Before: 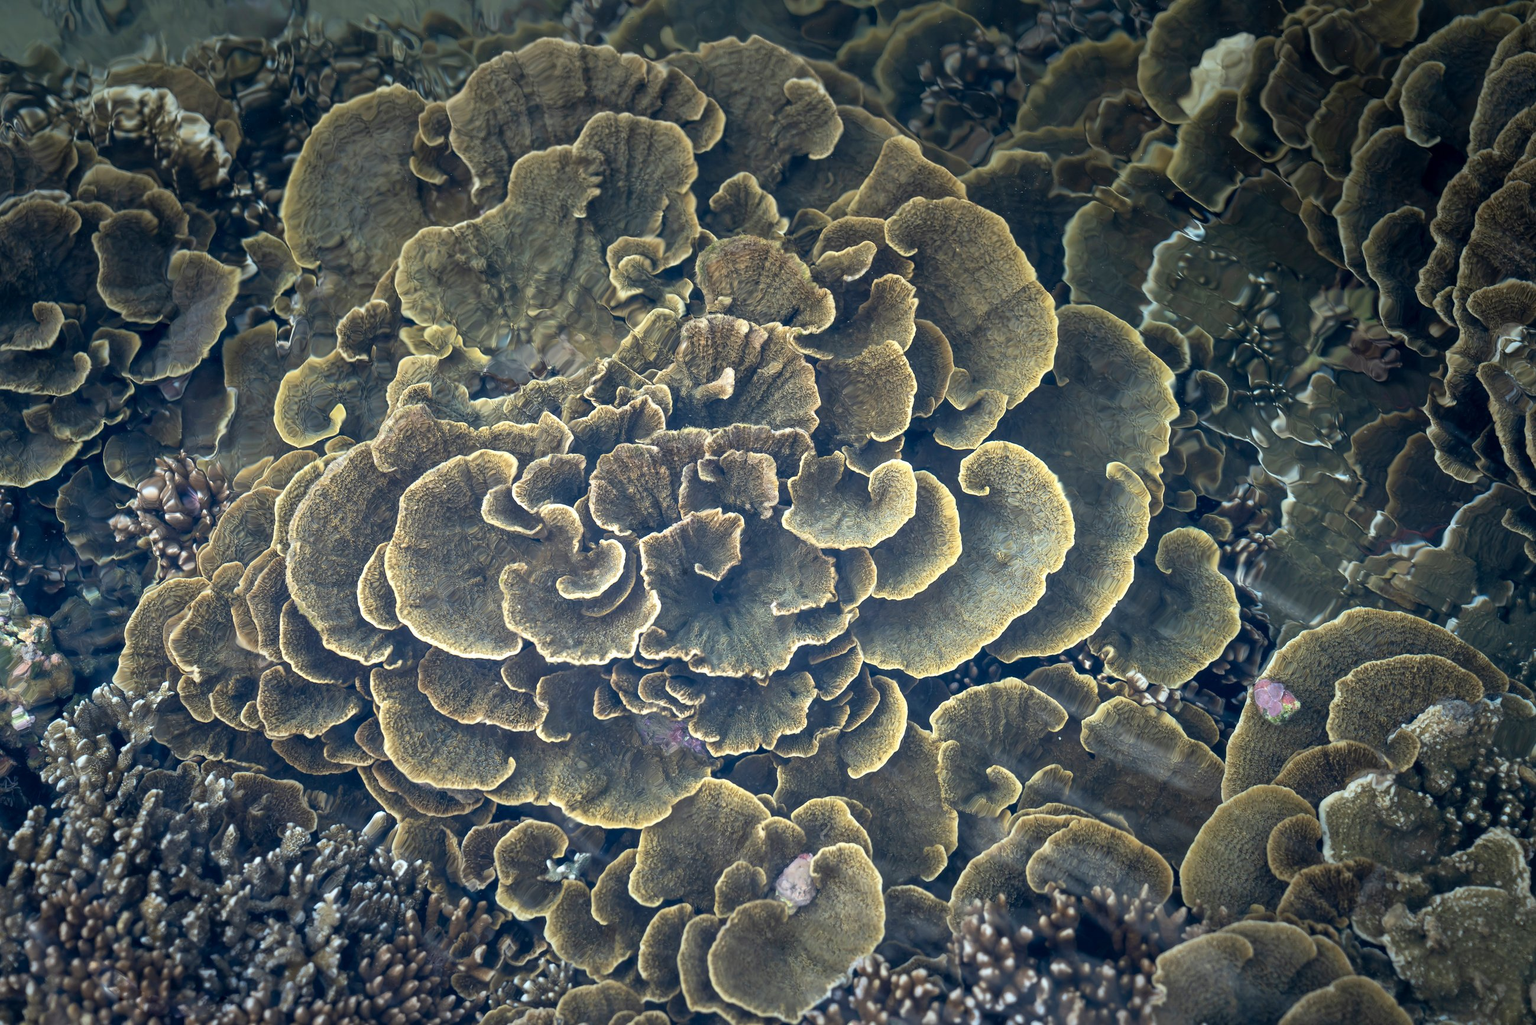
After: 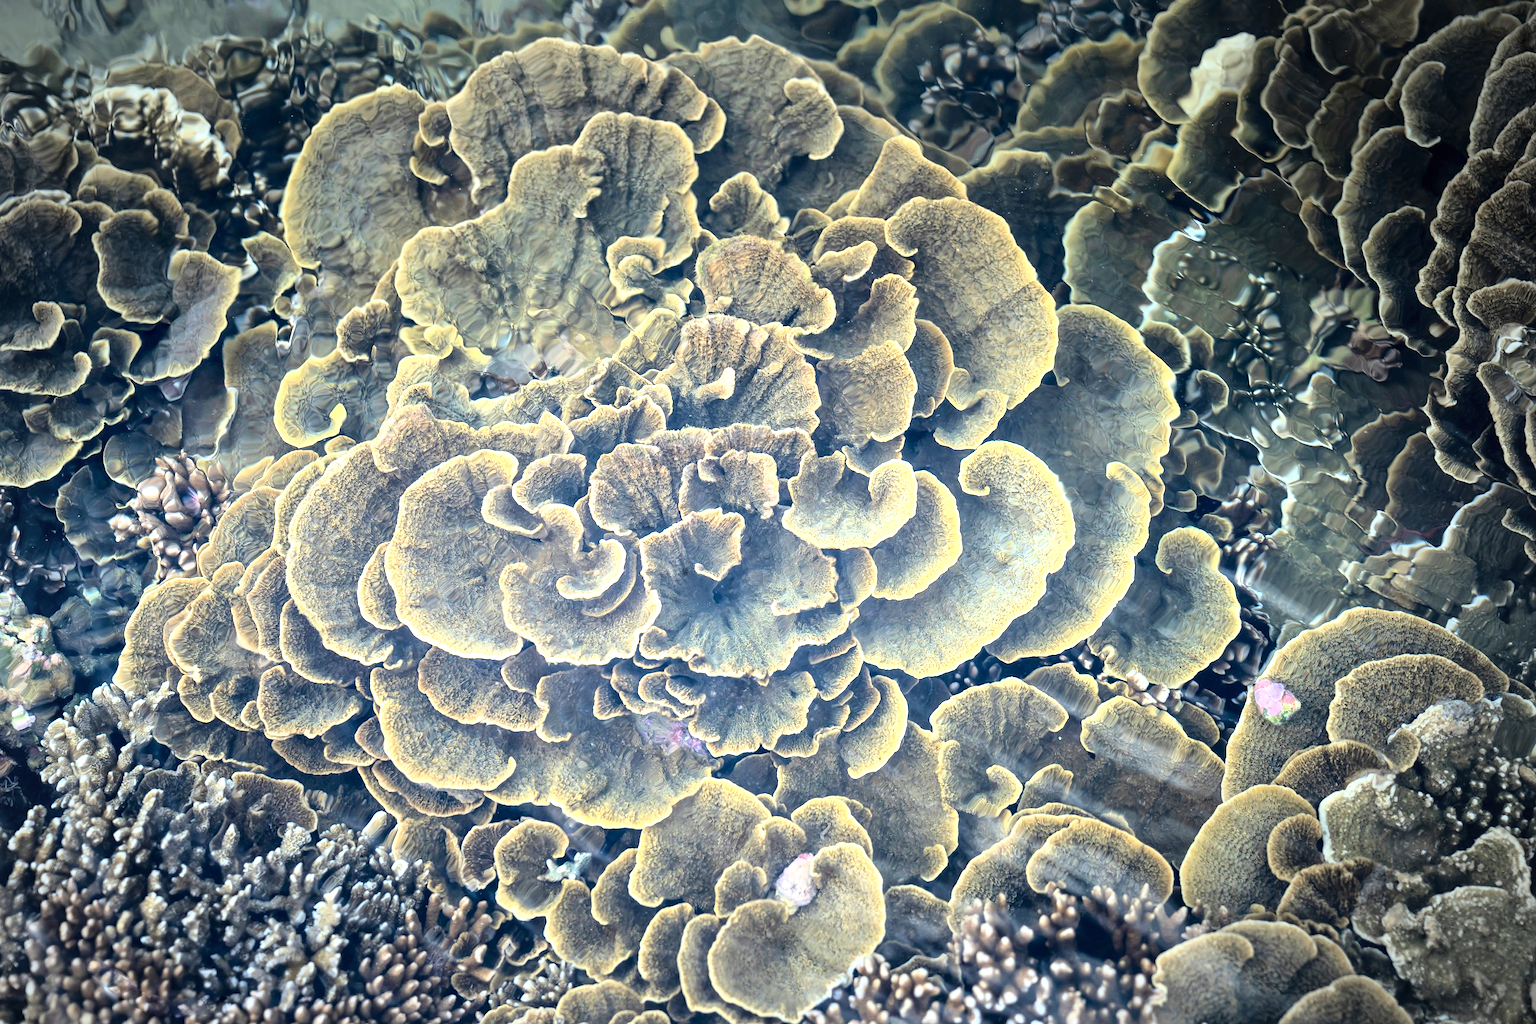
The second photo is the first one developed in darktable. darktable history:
exposure: exposure 0.943 EV, compensate exposure bias true, compensate highlight preservation false
vignetting: fall-off radius 61.07%, saturation -0.647, center (-0.08, 0.07)
base curve: curves: ch0 [(0, 0) (0.032, 0.025) (0.121, 0.166) (0.206, 0.329) (0.605, 0.79) (1, 1)]
